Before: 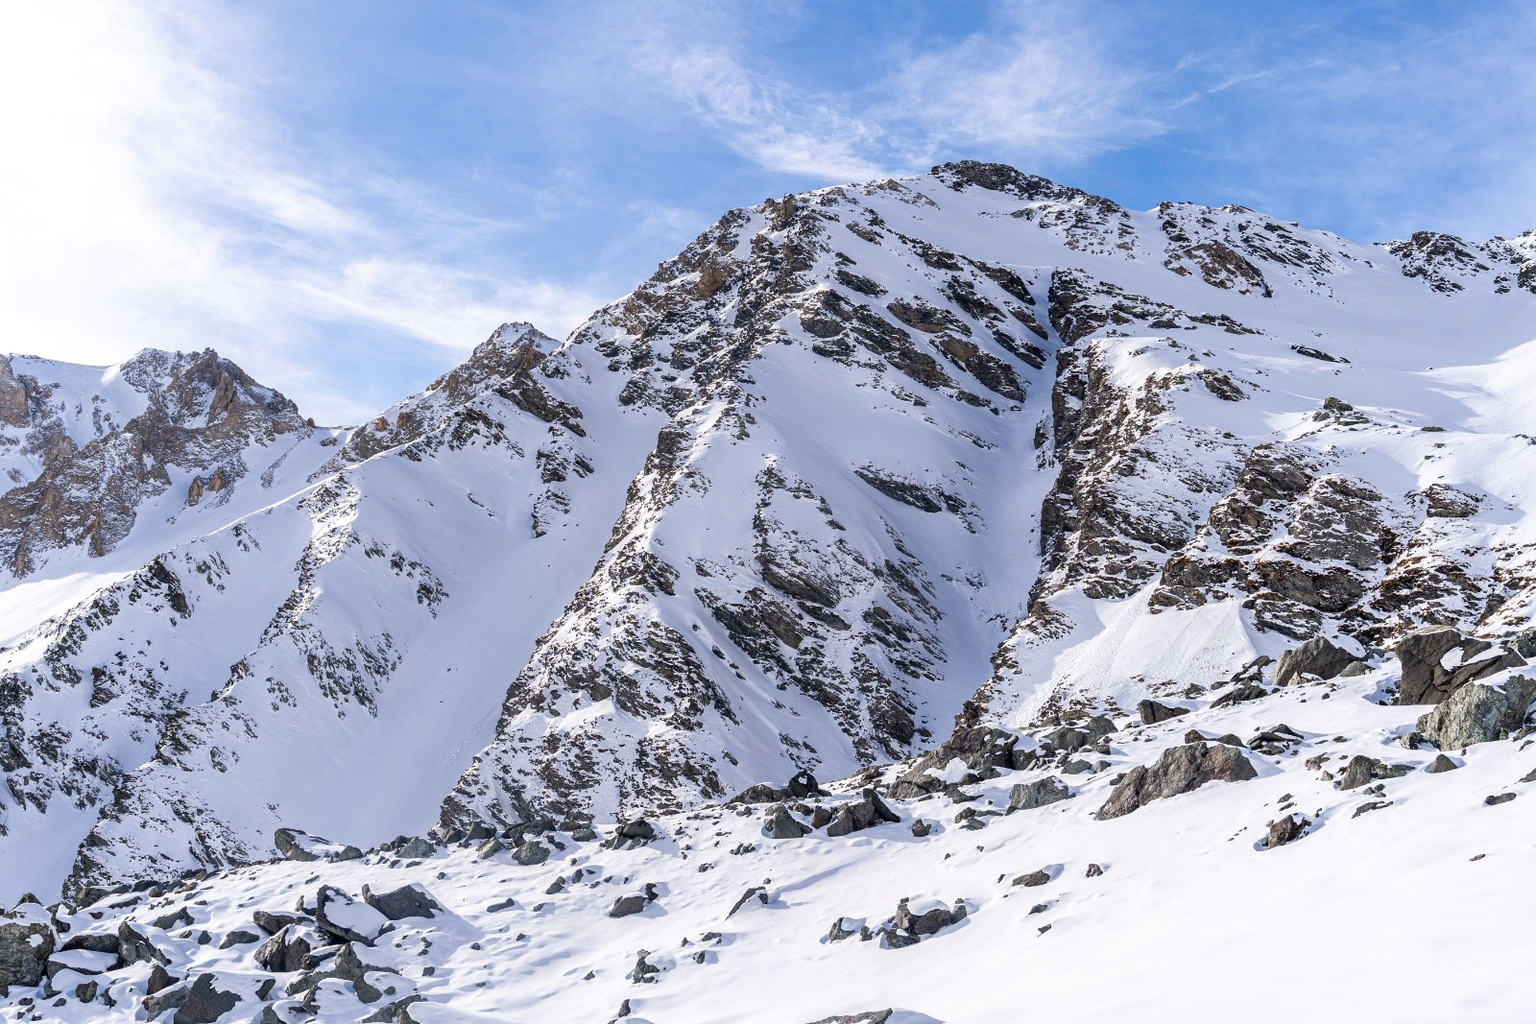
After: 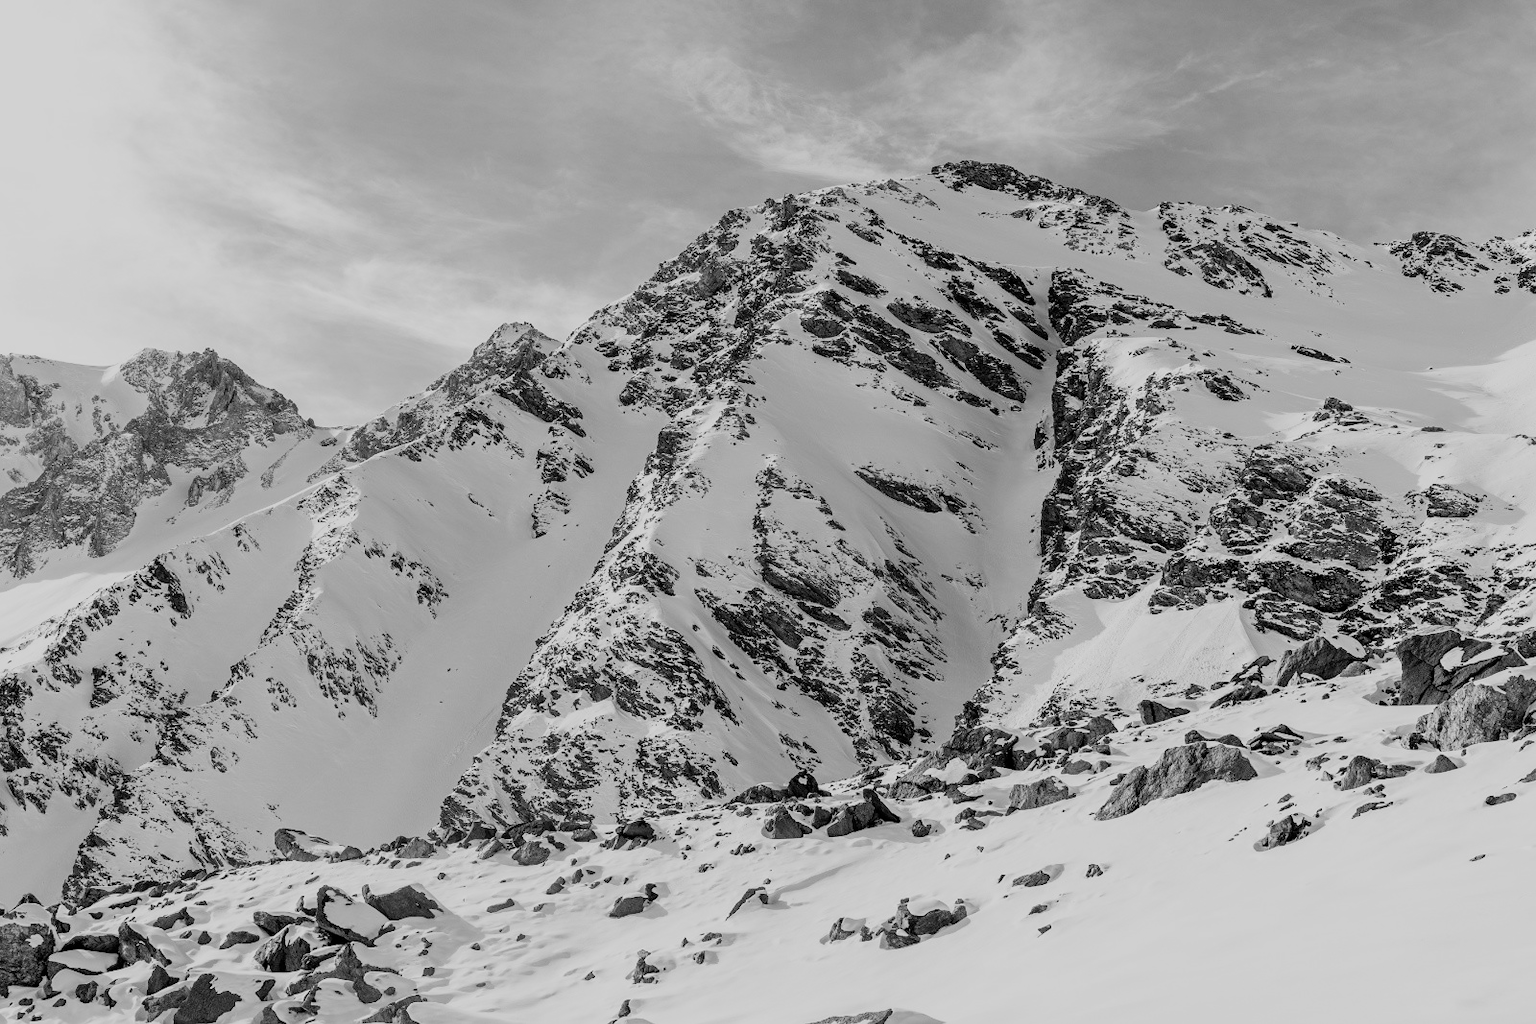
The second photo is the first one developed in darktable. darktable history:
color zones: curves: ch0 [(0.004, 0.588) (0.116, 0.636) (0.259, 0.476) (0.423, 0.464) (0.75, 0.5)]; ch1 [(0, 0) (0.143, 0) (0.286, 0) (0.429, 0) (0.571, 0) (0.714, 0) (0.857, 0)]
filmic rgb: black relative exposure -9.22 EV, white relative exposure 6.71 EV, hardness 3.08, contrast 1.059
color calibration: illuminant same as pipeline (D50), adaptation none (bypass), x 0.332, y 0.333, temperature 5009.39 K
